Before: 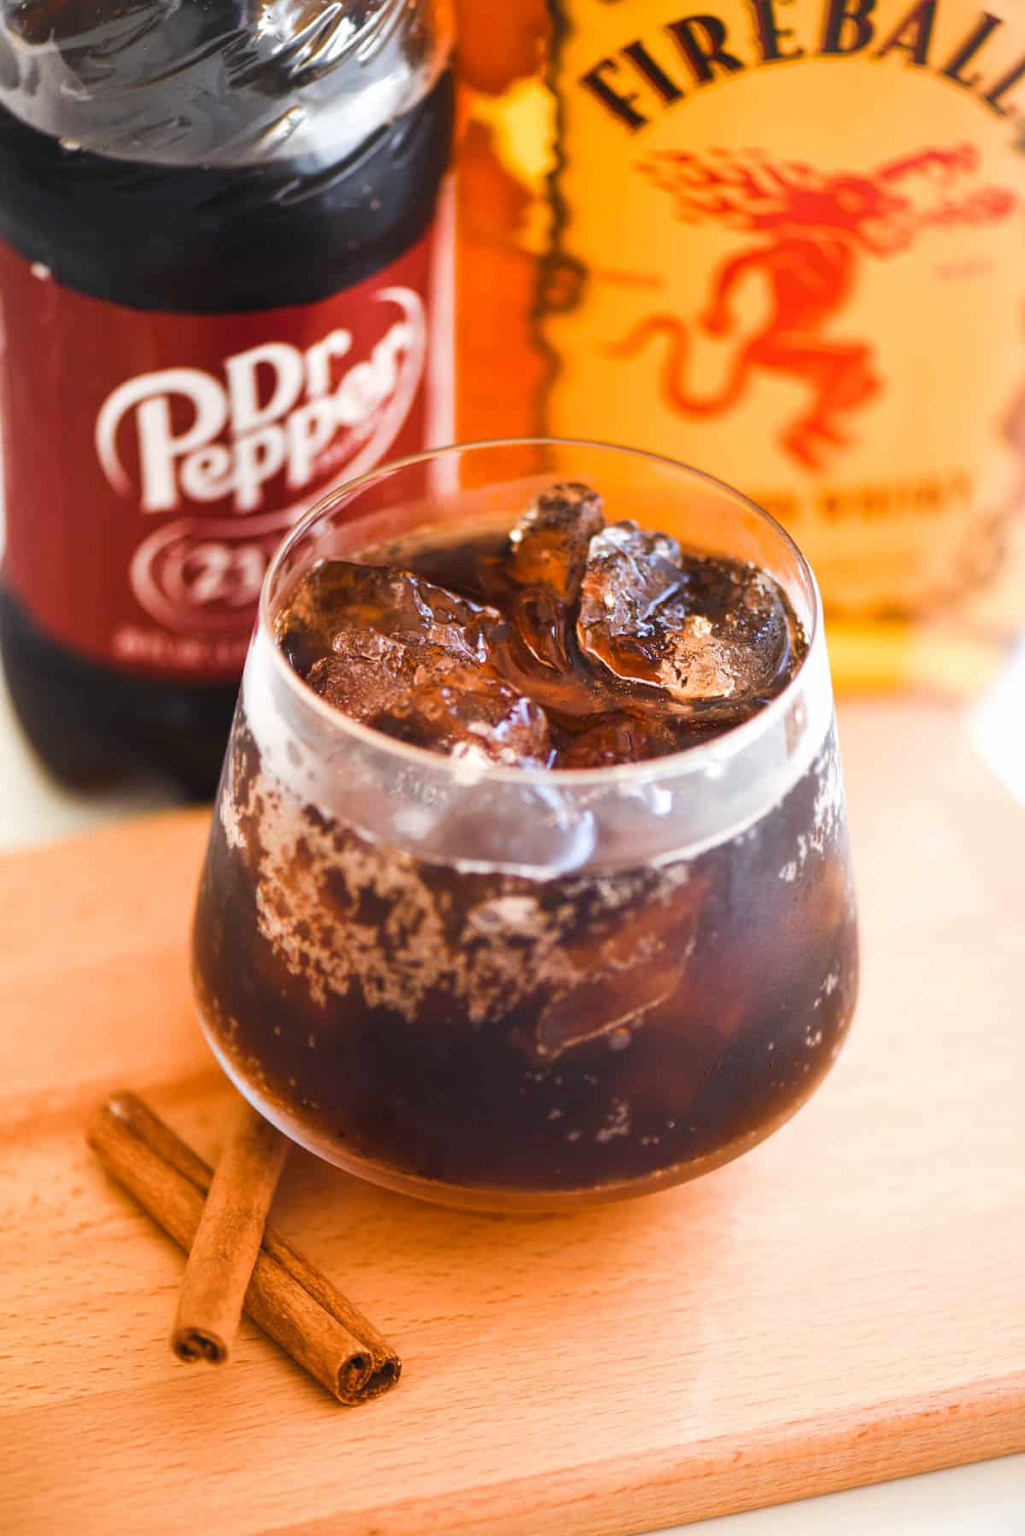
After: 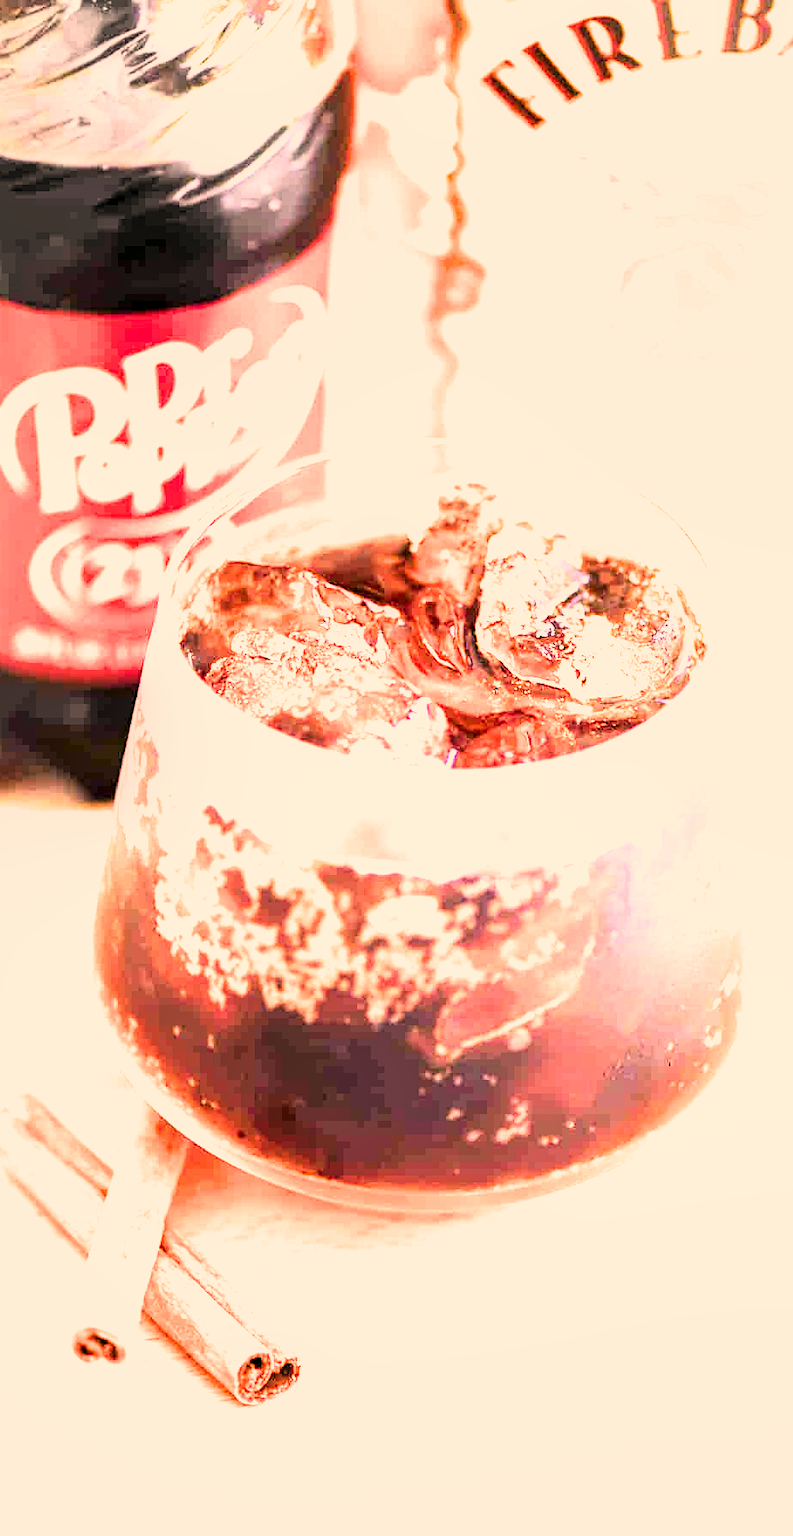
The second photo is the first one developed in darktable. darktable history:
sharpen: amount 0.2
local contrast: highlights 23%, shadows 75%, midtone range 0.746
crop: left 9.844%, right 12.696%
color correction: highlights a* 17.46, highlights b* 18.48
exposure: black level correction 0, exposure 2.402 EV, compensate highlight preservation false
tone curve: curves: ch0 [(0.003, 0.032) (0.037, 0.037) (0.149, 0.117) (0.297, 0.318) (0.41, 0.48) (0.541, 0.649) (0.722, 0.857) (0.875, 0.946) (1, 0.98)]; ch1 [(0, 0) (0.305, 0.325) (0.453, 0.437) (0.482, 0.474) (0.501, 0.498) (0.506, 0.503) (0.559, 0.576) (0.6, 0.635) (0.656, 0.707) (1, 1)]; ch2 [(0, 0) (0.323, 0.277) (0.408, 0.399) (0.45, 0.48) (0.499, 0.502) (0.515, 0.532) (0.573, 0.602) (0.653, 0.675) (0.75, 0.756) (1, 1)], color space Lab, independent channels, preserve colors none
filmic rgb: black relative exposure -5.62 EV, white relative exposure 2.49 EV, threshold 5.95 EV, target black luminance 0%, hardness 4.53, latitude 67.17%, contrast 1.466, shadows ↔ highlights balance -3.95%, enable highlight reconstruction true
